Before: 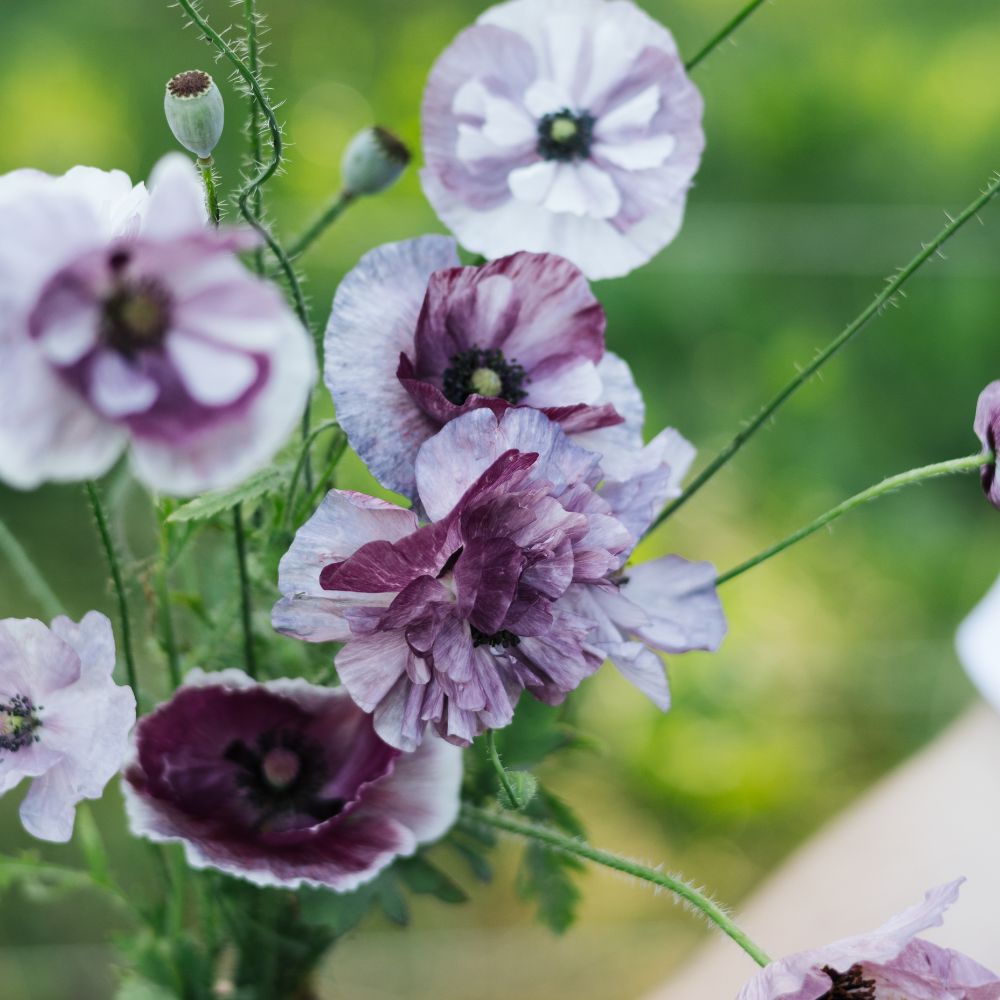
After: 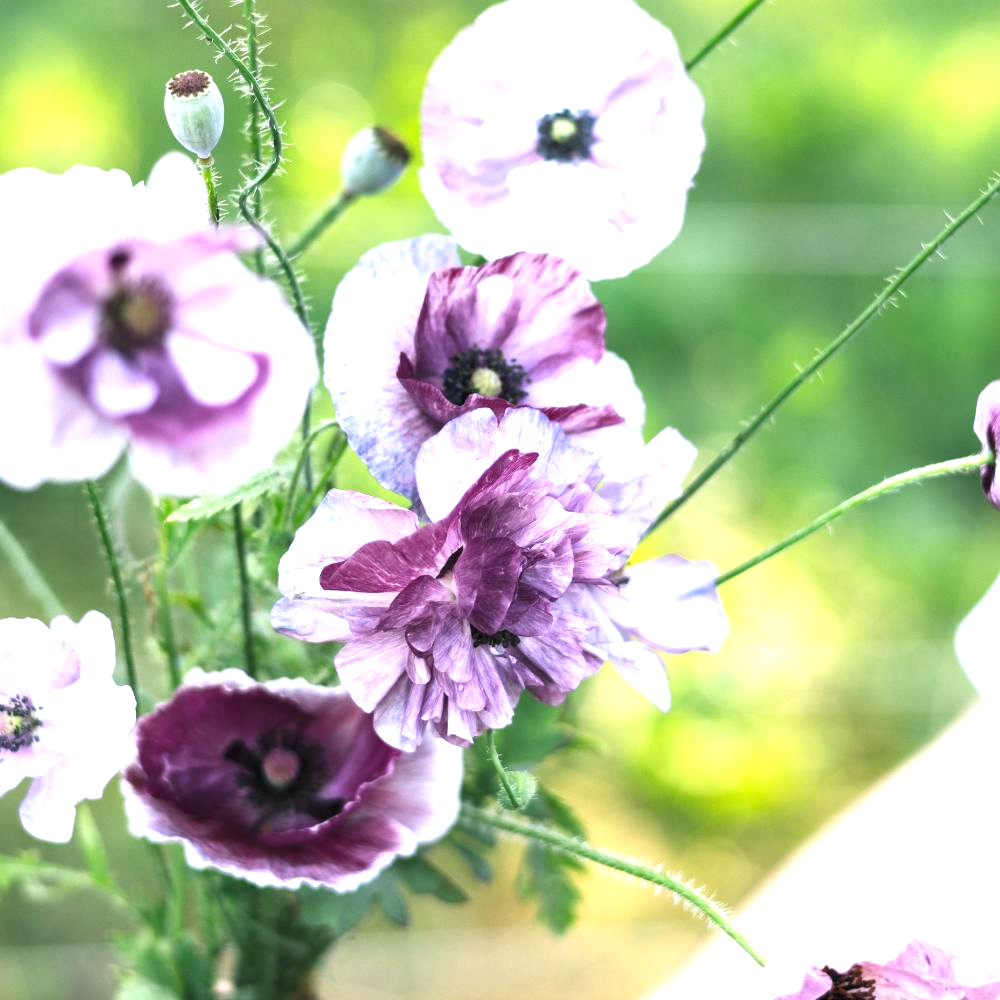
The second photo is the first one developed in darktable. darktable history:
exposure: black level correction 0, exposure 1.3 EV, compensate exposure bias true, compensate highlight preservation false
white balance: red 1.05, blue 1.072
